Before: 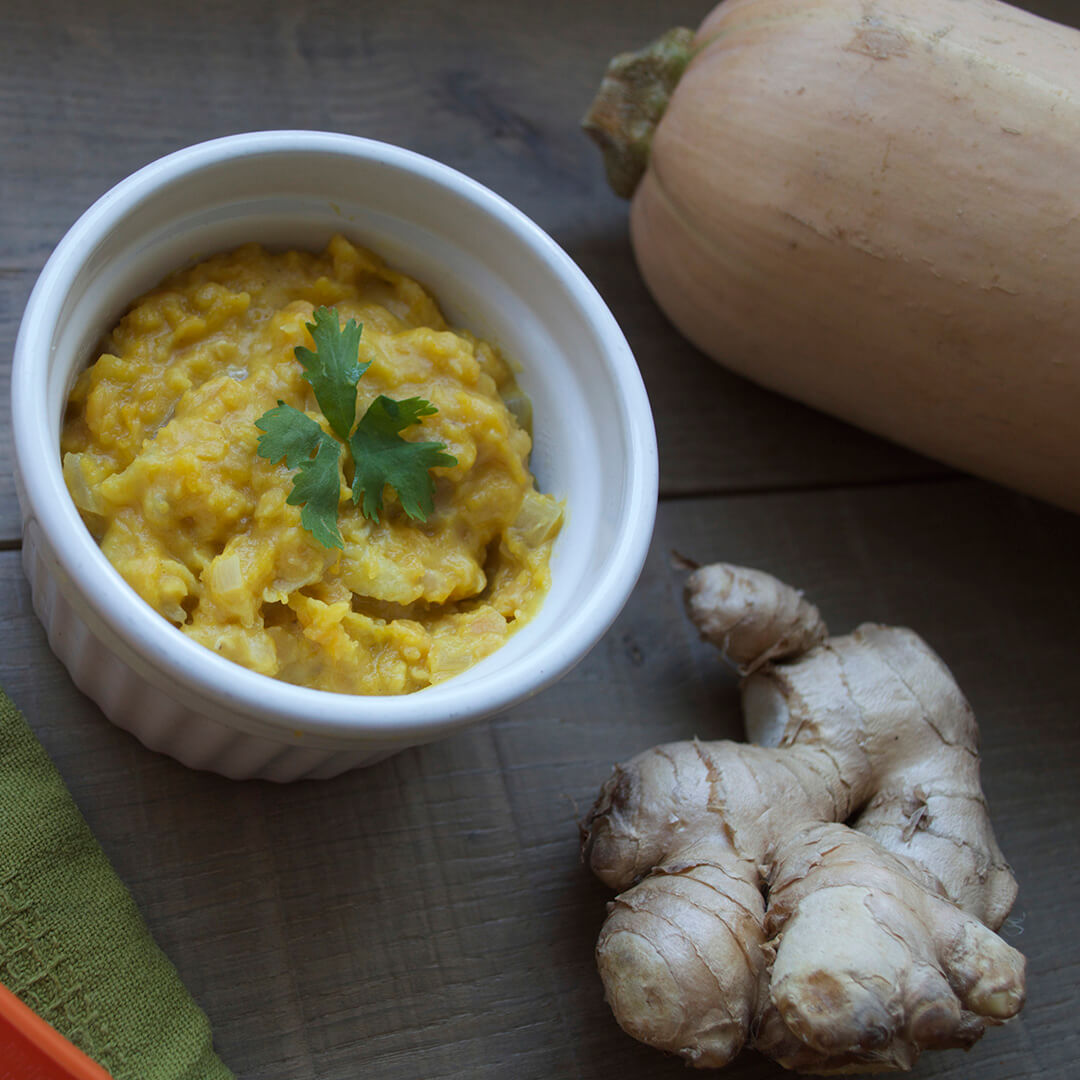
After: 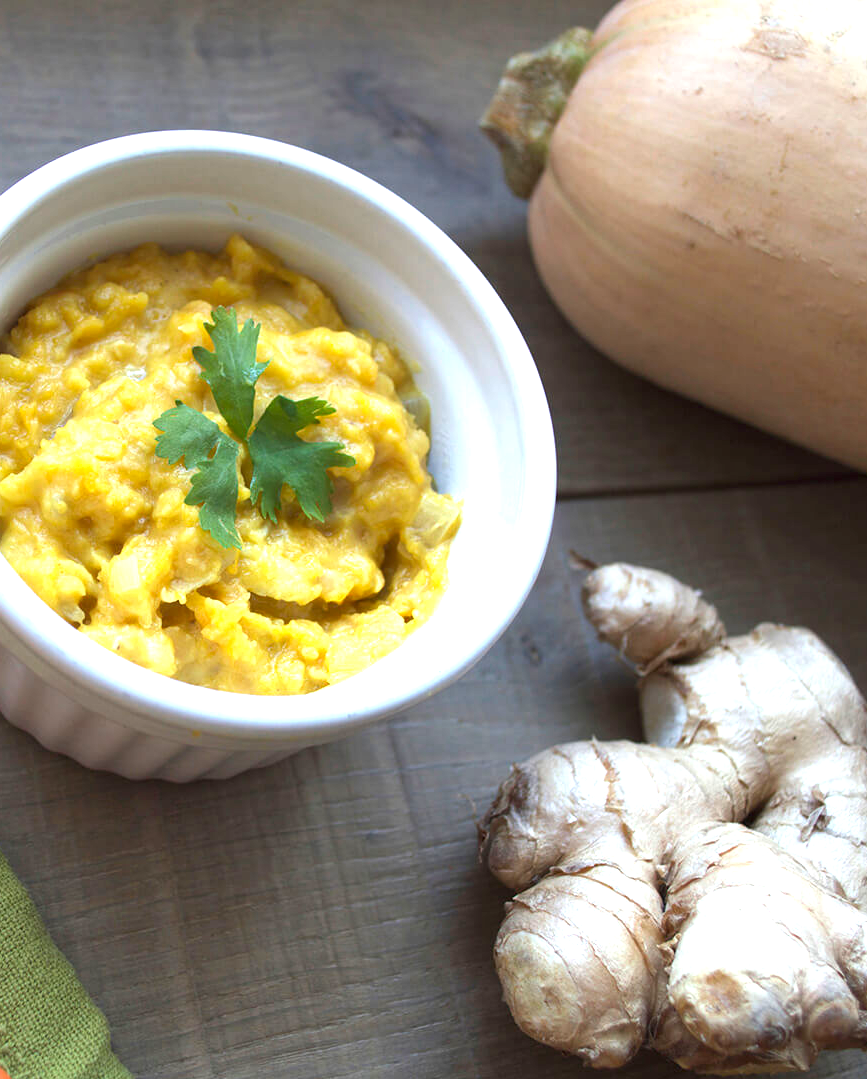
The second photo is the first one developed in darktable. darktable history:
exposure: black level correction 0, exposure 1.399 EV, compensate exposure bias true, compensate highlight preservation false
shadows and highlights: shadows 36.64, highlights -27.84, soften with gaussian
crop and rotate: left 9.527%, right 10.128%
